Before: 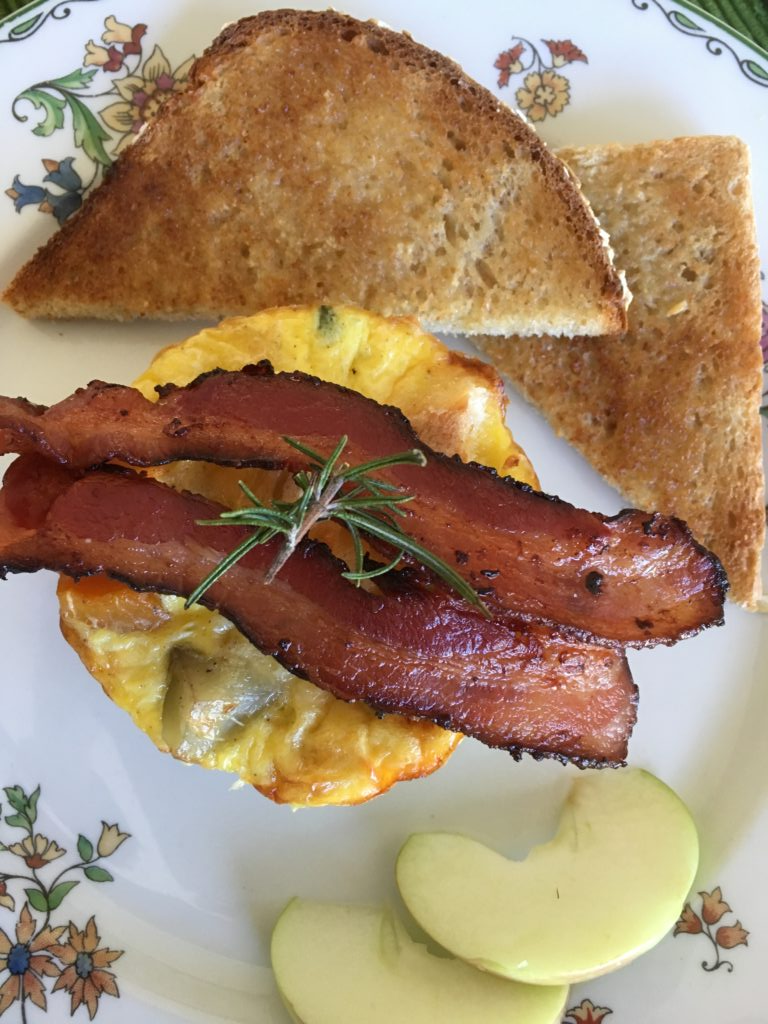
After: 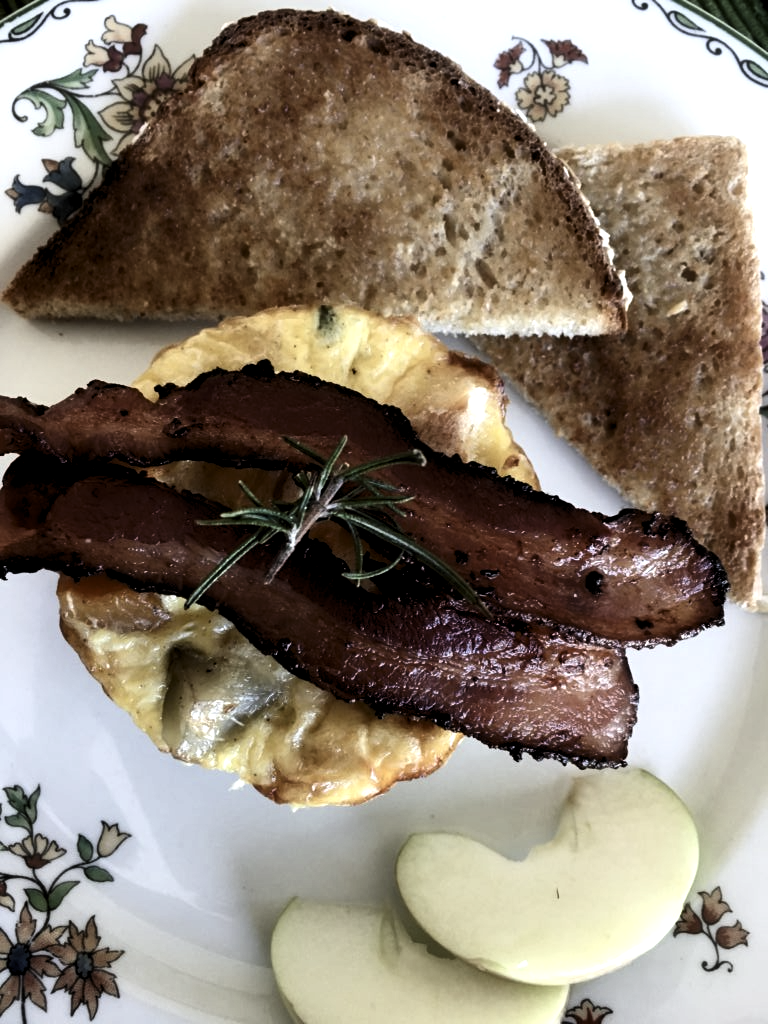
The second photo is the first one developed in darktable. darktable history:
white balance: red 0.983, blue 1.036
levels: levels [0.055, 0.477, 0.9]
contrast brightness saturation: contrast 0.19, brightness -0.24, saturation 0.11
color correction: saturation 0.5
